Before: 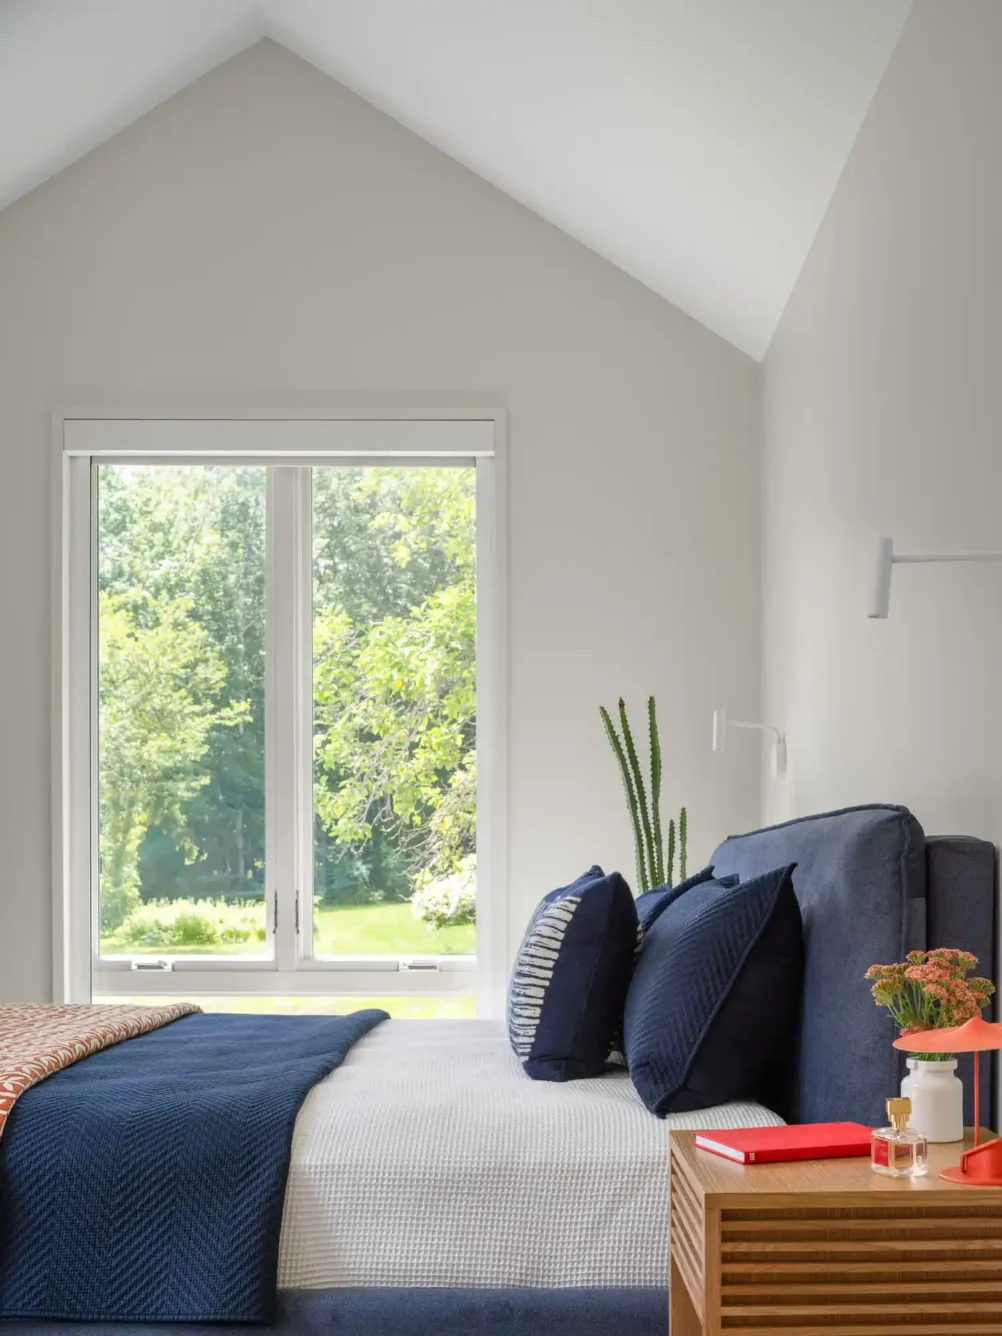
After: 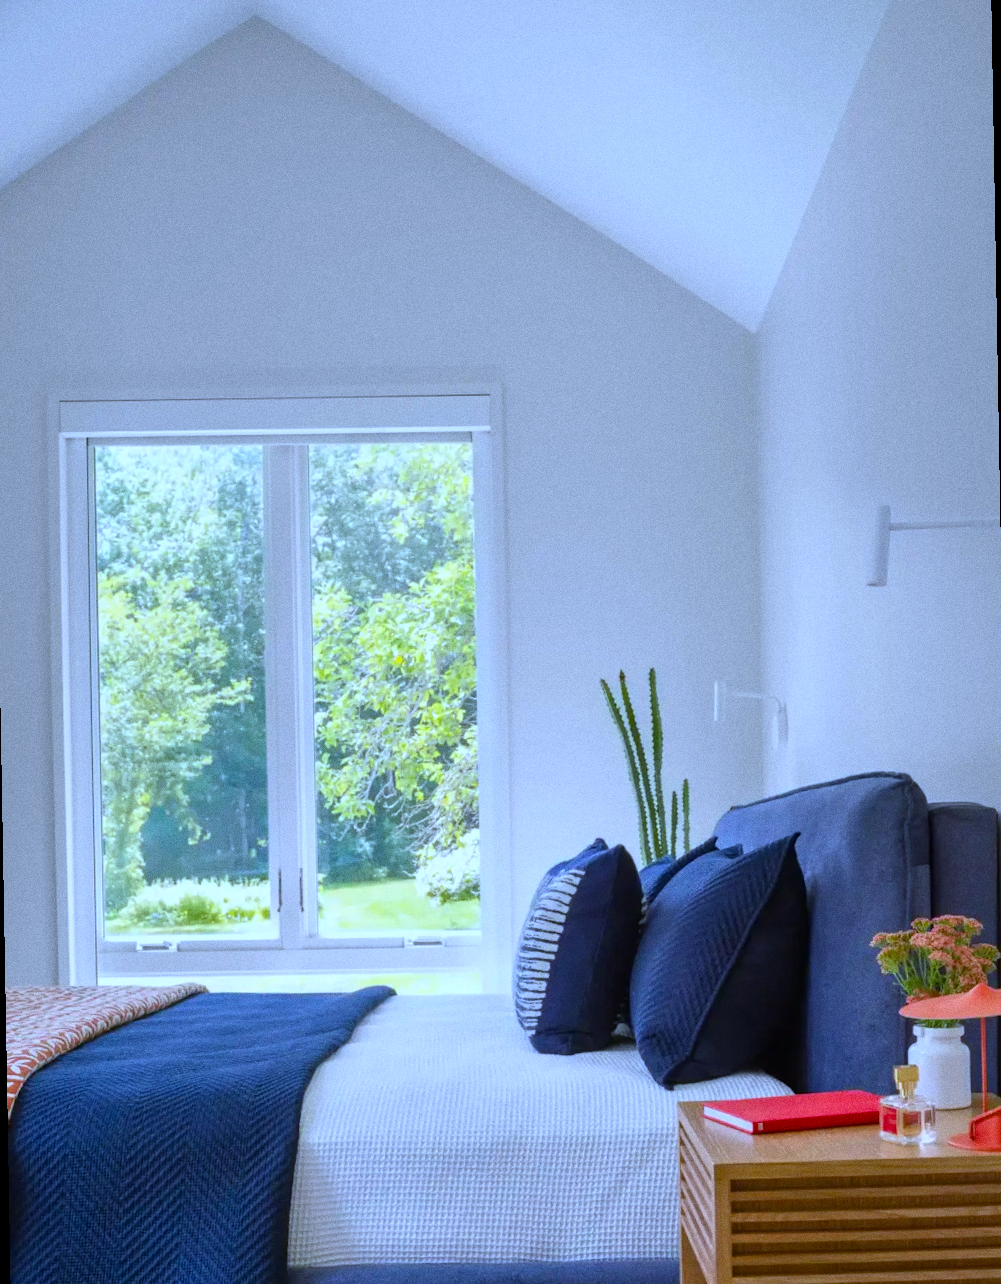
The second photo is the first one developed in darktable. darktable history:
color balance rgb: perceptual saturation grading › global saturation 20%, global vibrance 20%
rotate and perspective: rotation -1°, crop left 0.011, crop right 0.989, crop top 0.025, crop bottom 0.975
white balance: red 0.871, blue 1.249
grain: coarseness 0.09 ISO
